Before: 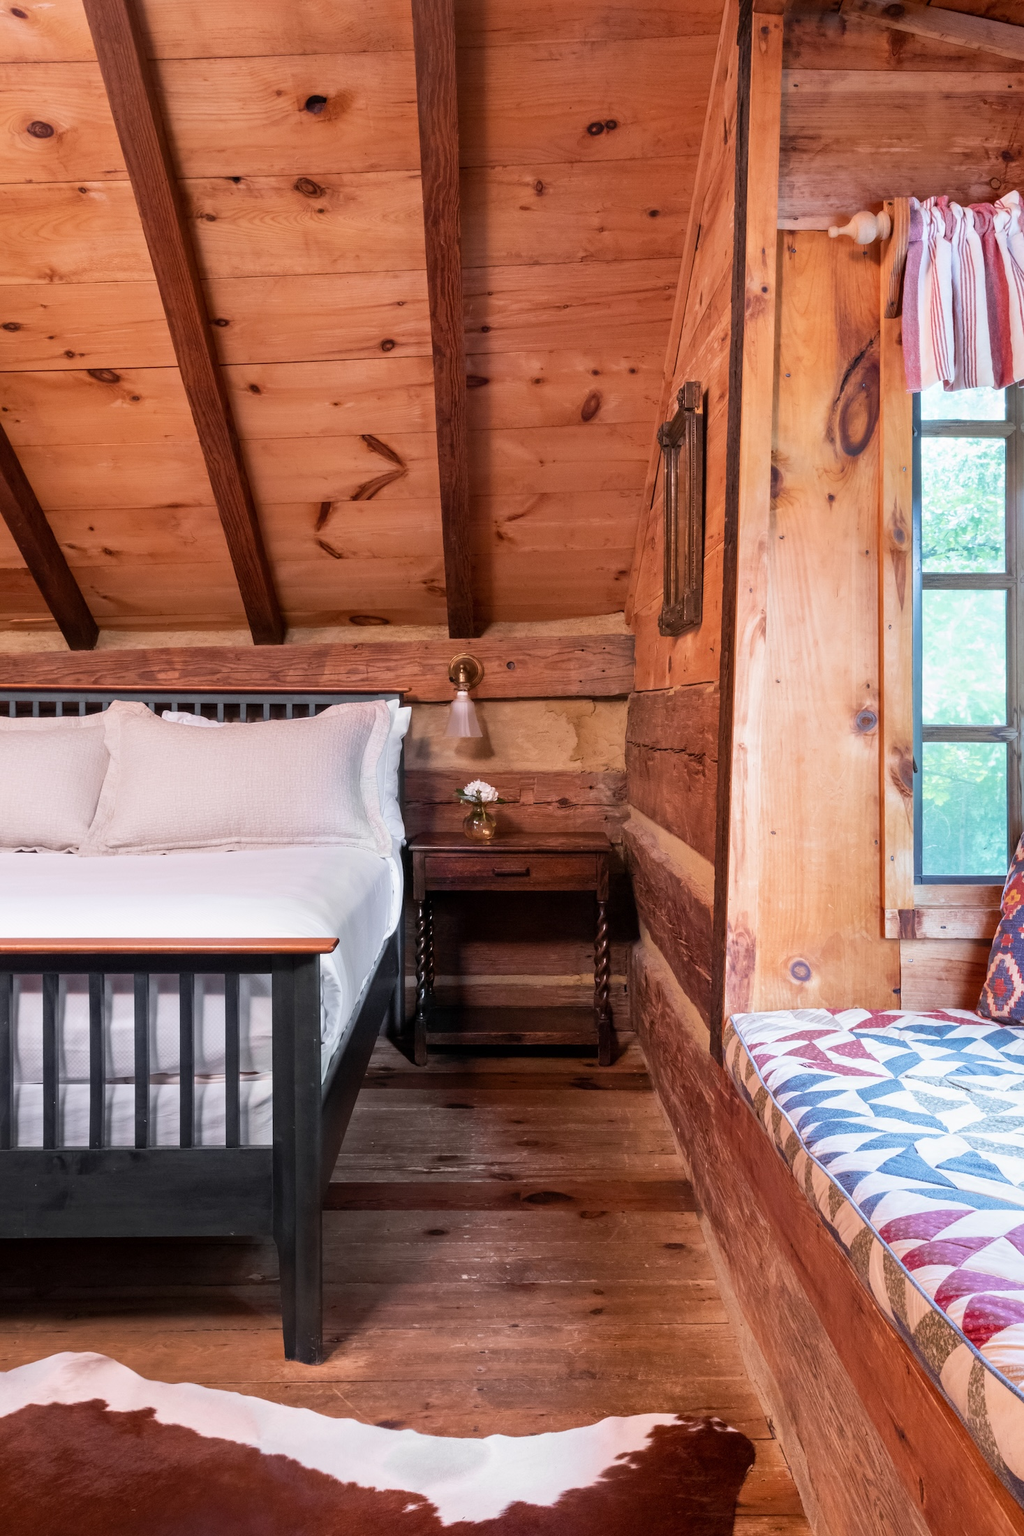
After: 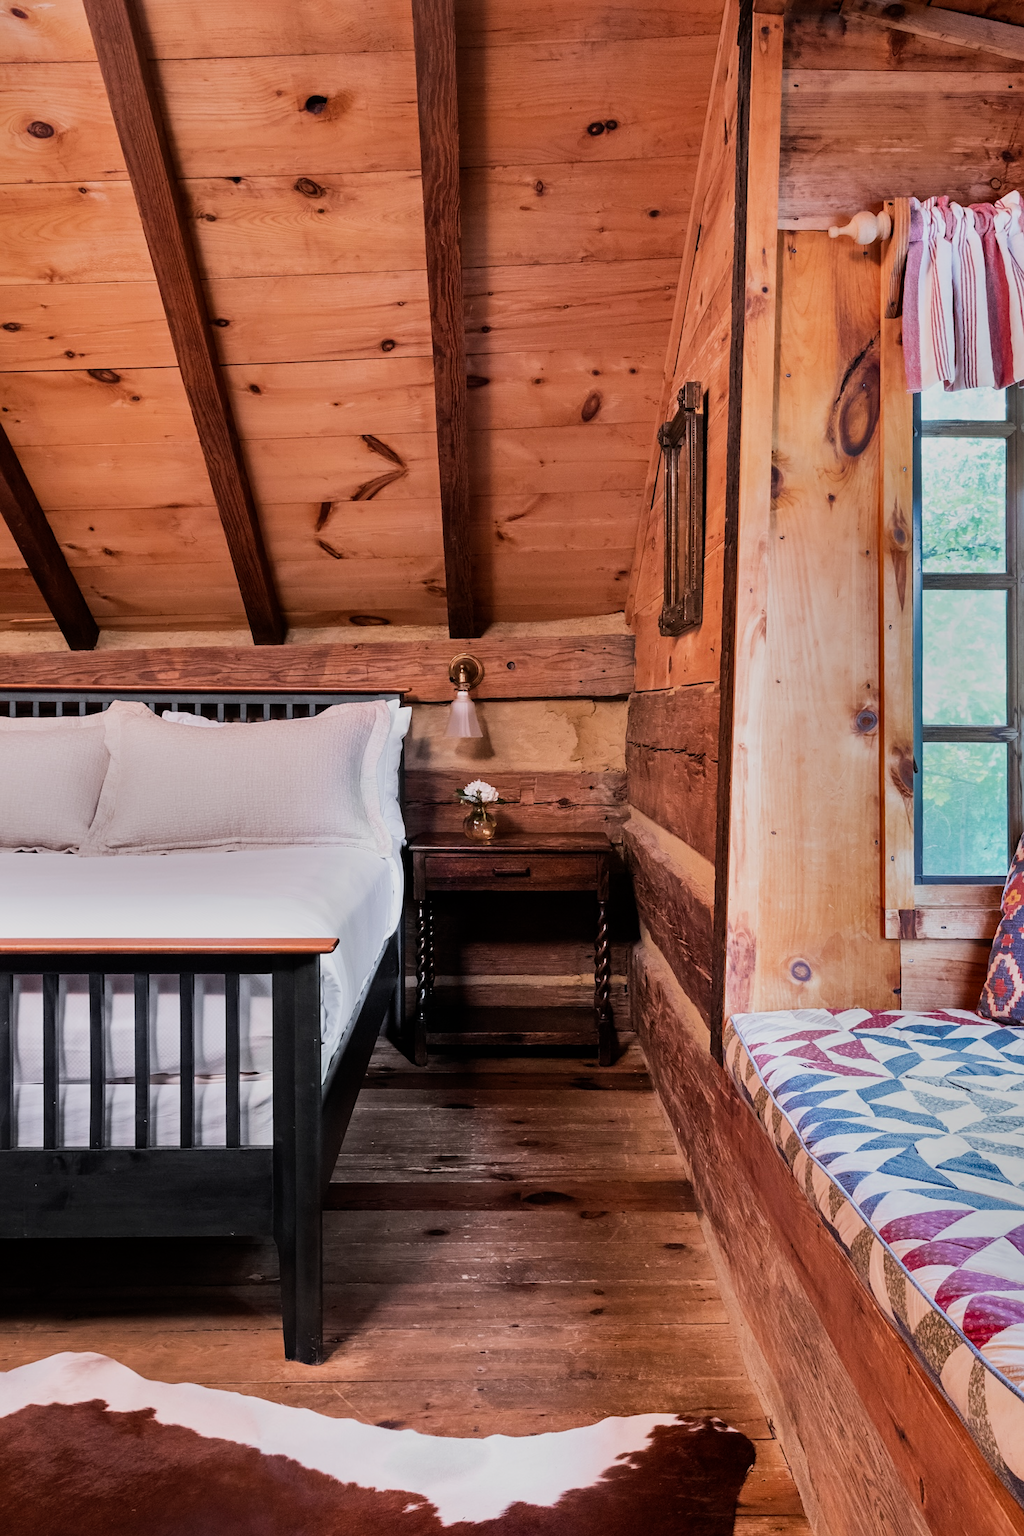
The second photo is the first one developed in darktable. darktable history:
filmic rgb: black relative exposure -7.5 EV, white relative exposure 5 EV, hardness 3.31, contrast 1.3, contrast in shadows safe
sharpen: amount 0.2
shadows and highlights: shadows 24.5, highlights -78.15, soften with gaussian
